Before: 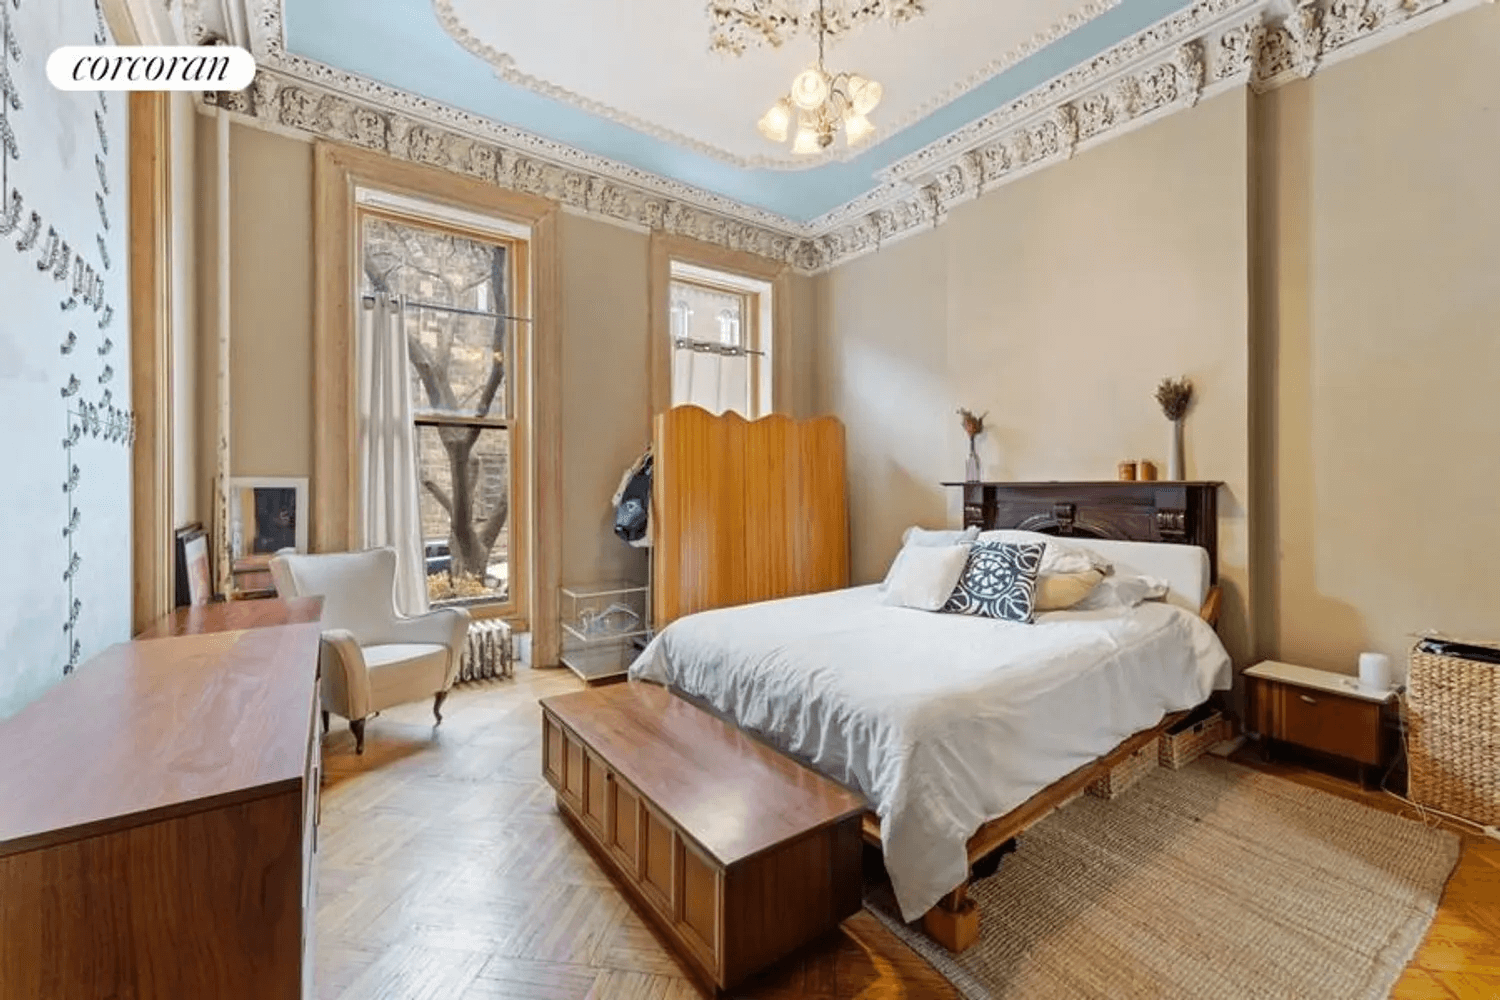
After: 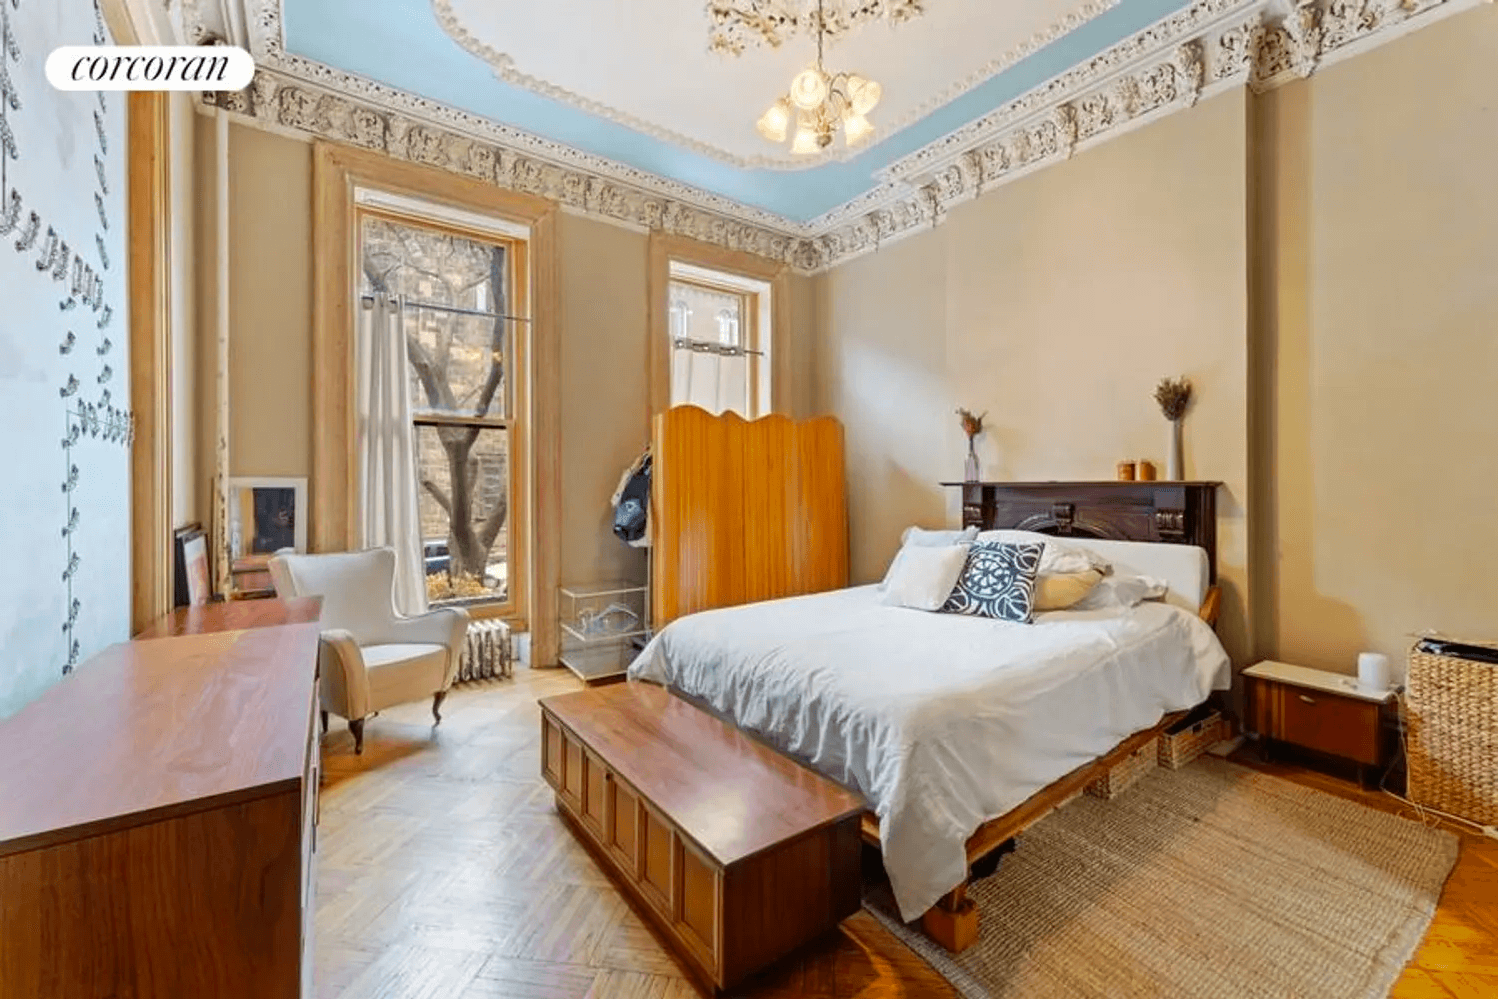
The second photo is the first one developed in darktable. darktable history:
color correction: highlights b* 0.026, saturation 1.33
crop and rotate: left 0.117%, bottom 0.001%
